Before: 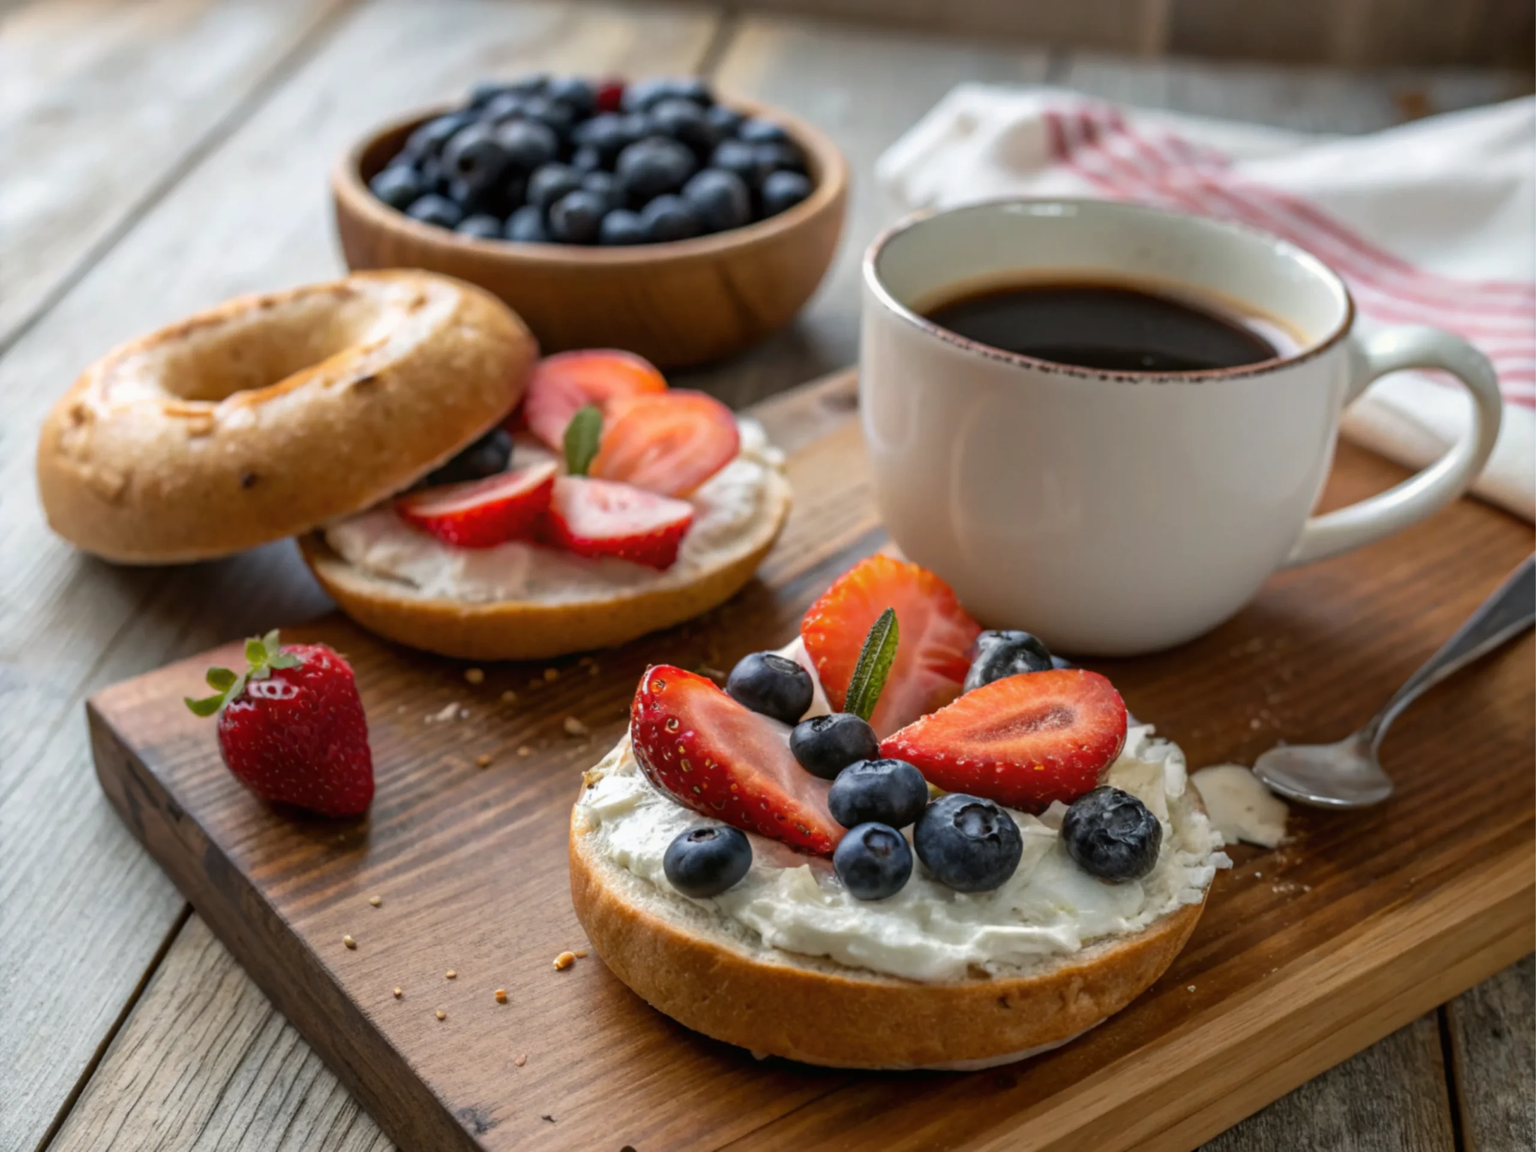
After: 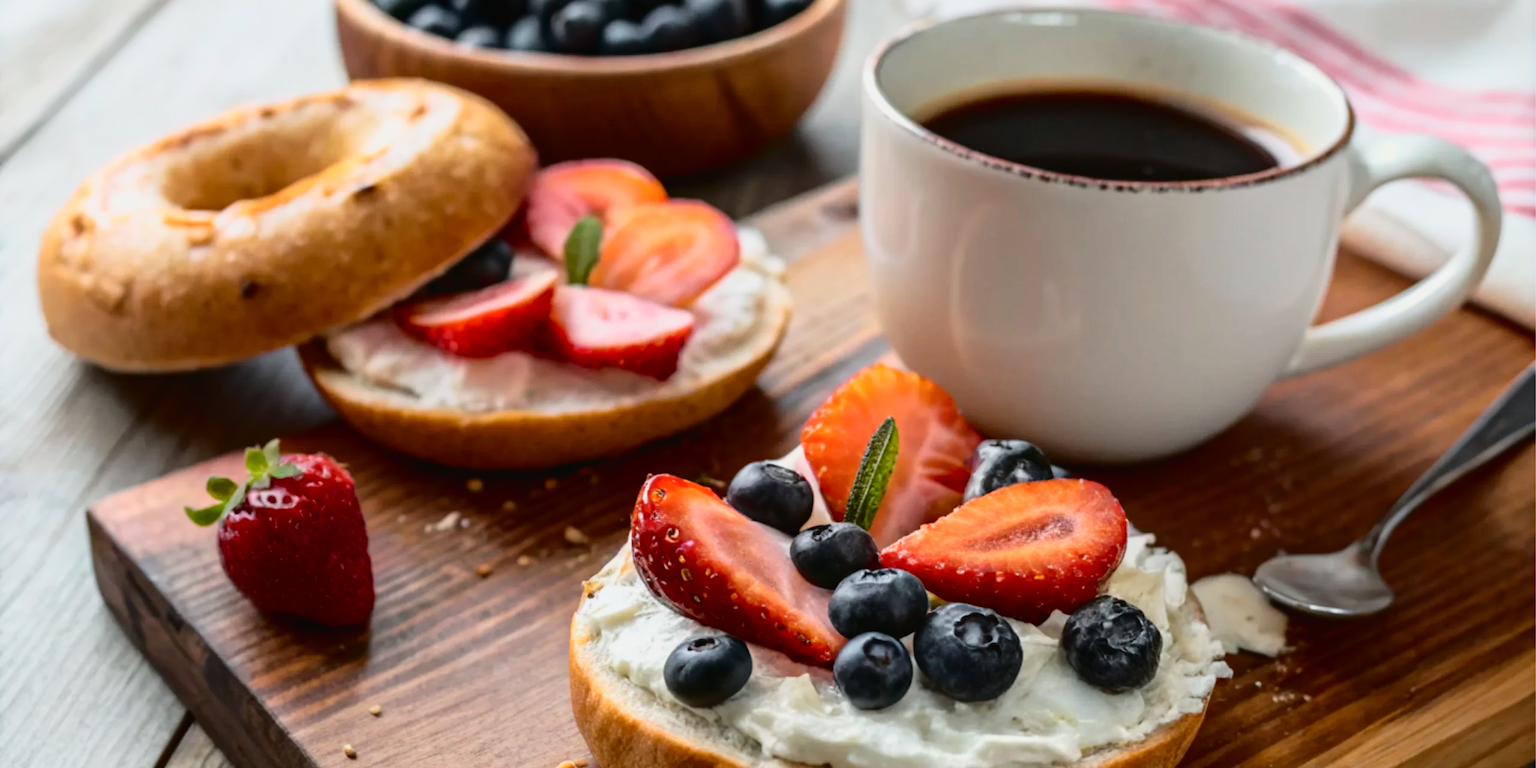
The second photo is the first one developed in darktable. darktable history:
tone curve: curves: ch0 [(0, 0.014) (0.17, 0.099) (0.398, 0.423) (0.728, 0.808) (0.877, 0.91) (0.99, 0.955)]; ch1 [(0, 0) (0.377, 0.325) (0.493, 0.491) (0.505, 0.504) (0.515, 0.515) (0.554, 0.575) (0.623, 0.643) (0.701, 0.718) (1, 1)]; ch2 [(0, 0) (0.423, 0.453) (0.481, 0.485) (0.501, 0.501) (0.531, 0.527) (0.586, 0.597) (0.663, 0.706) (0.717, 0.753) (1, 0.991)], color space Lab, independent channels, preserve colors none
crop: top 16.598%, bottom 16.683%
